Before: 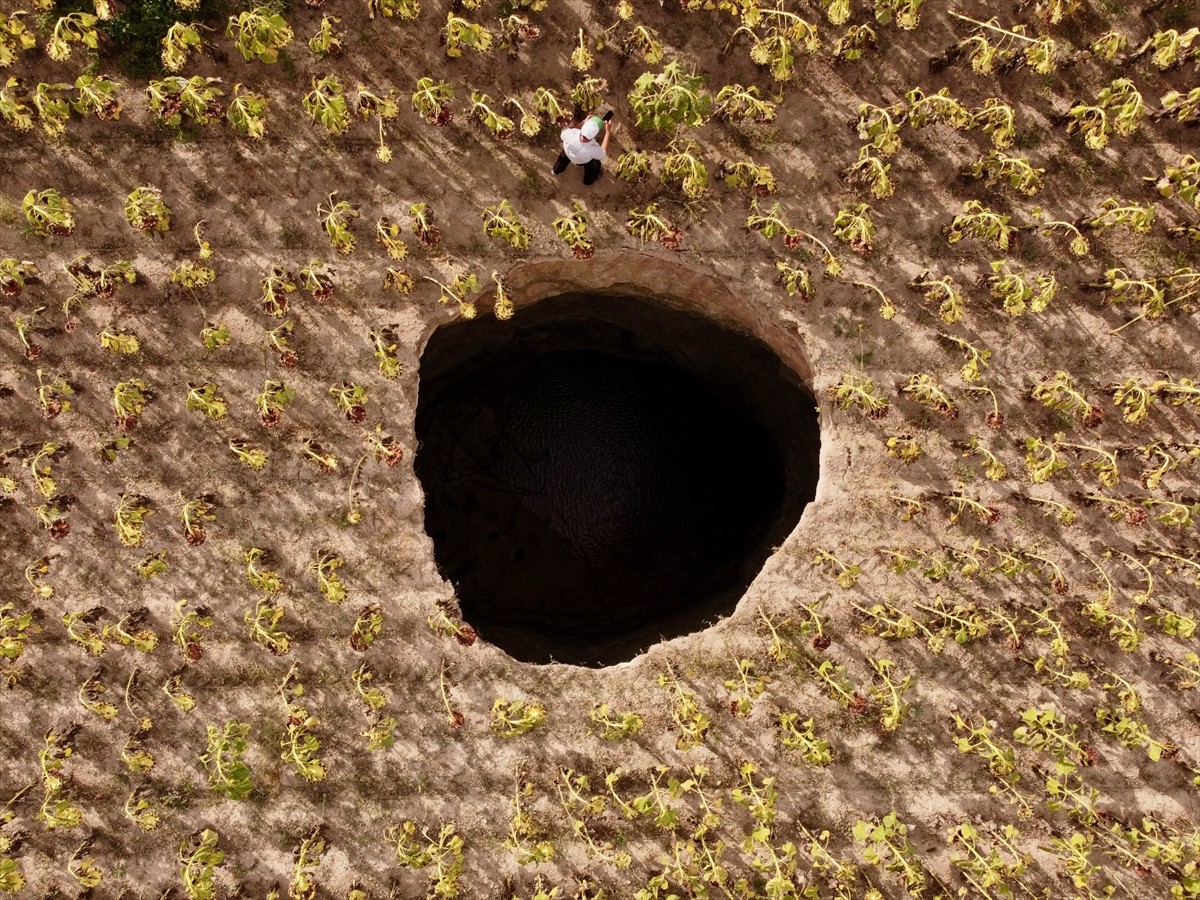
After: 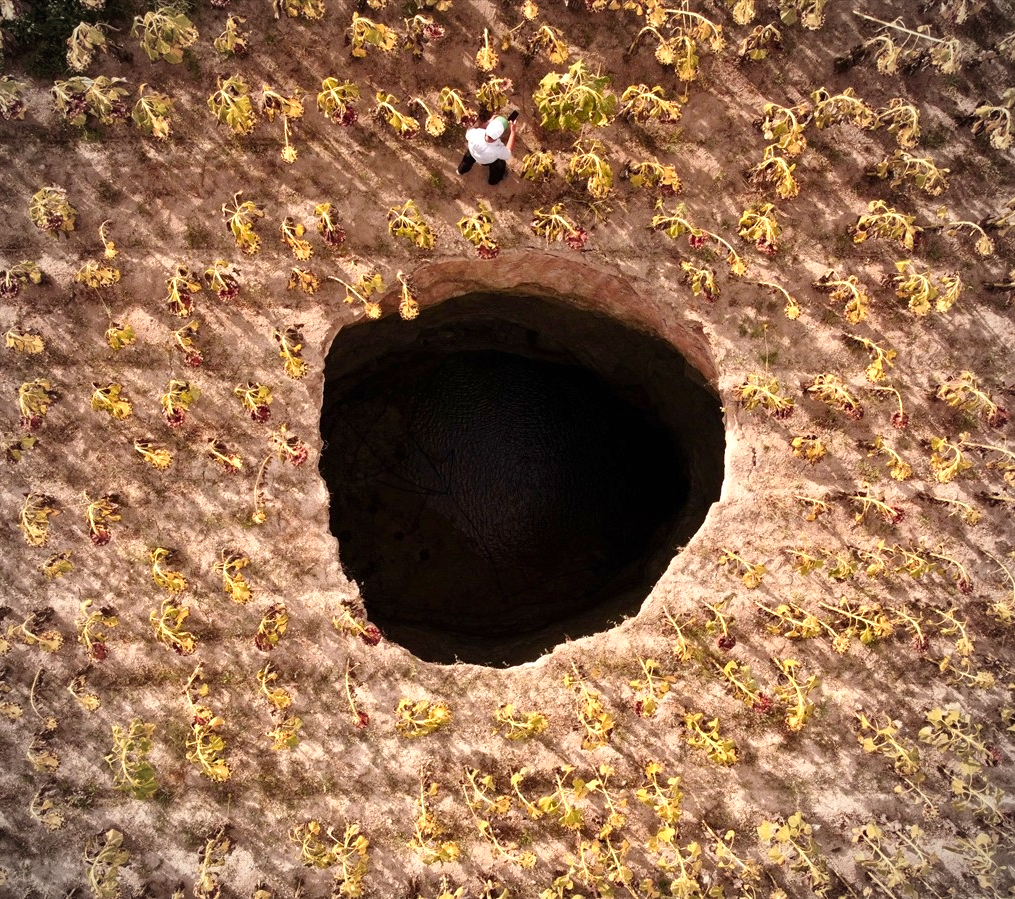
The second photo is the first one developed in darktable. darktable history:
exposure: black level correction 0, exposure 0.5 EV, compensate exposure bias true, compensate highlight preservation false
crop: left 7.998%, right 7.381%
color zones: curves: ch1 [(0.263, 0.53) (0.376, 0.287) (0.487, 0.512) (0.748, 0.547) (1, 0.513)]; ch2 [(0.262, 0.45) (0.751, 0.477)]
vignetting: unbound false
